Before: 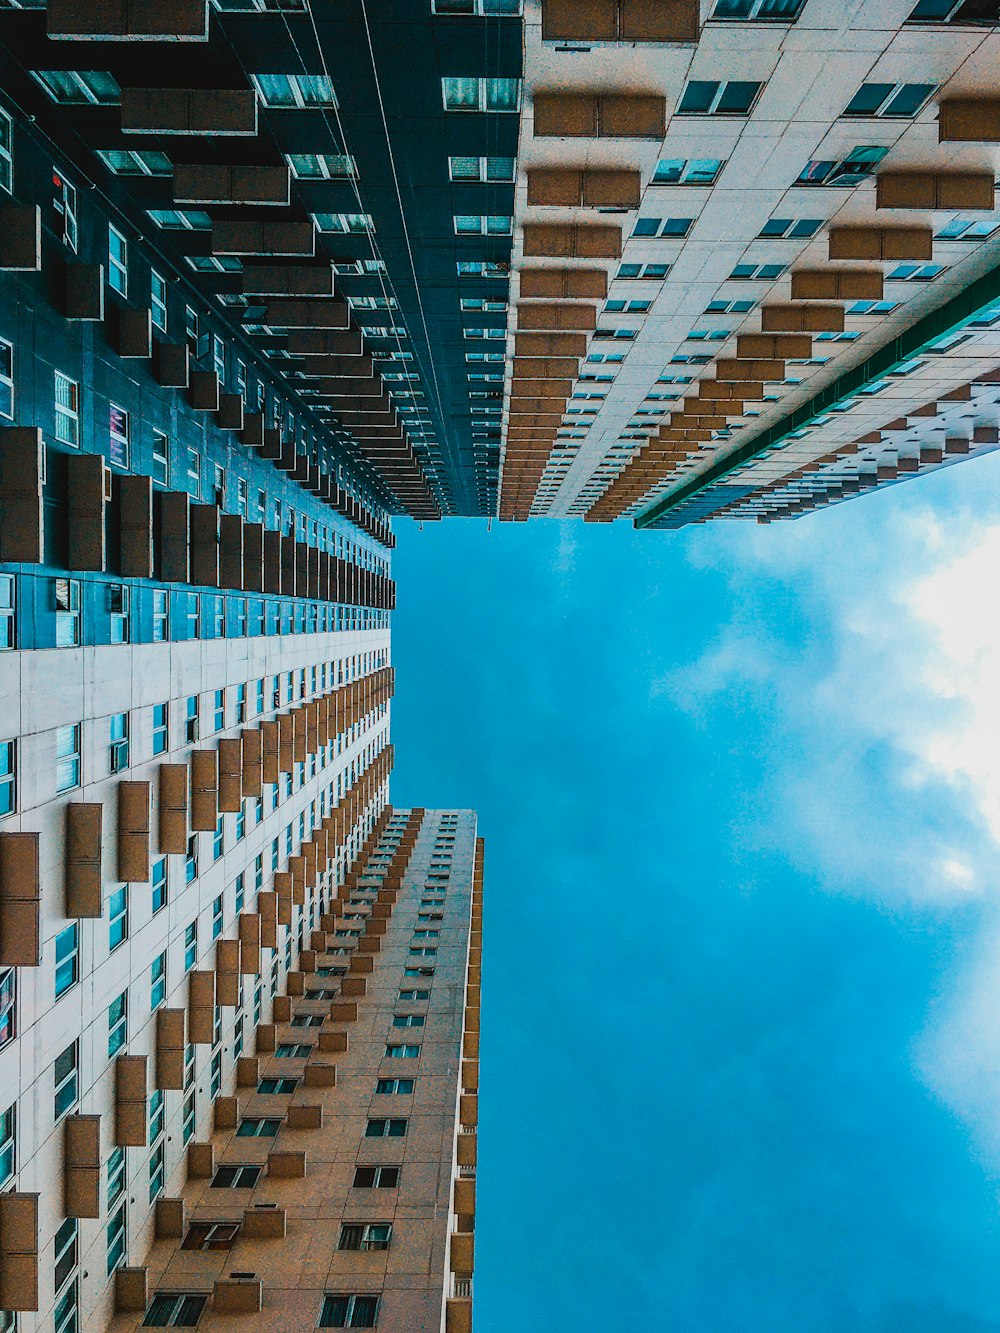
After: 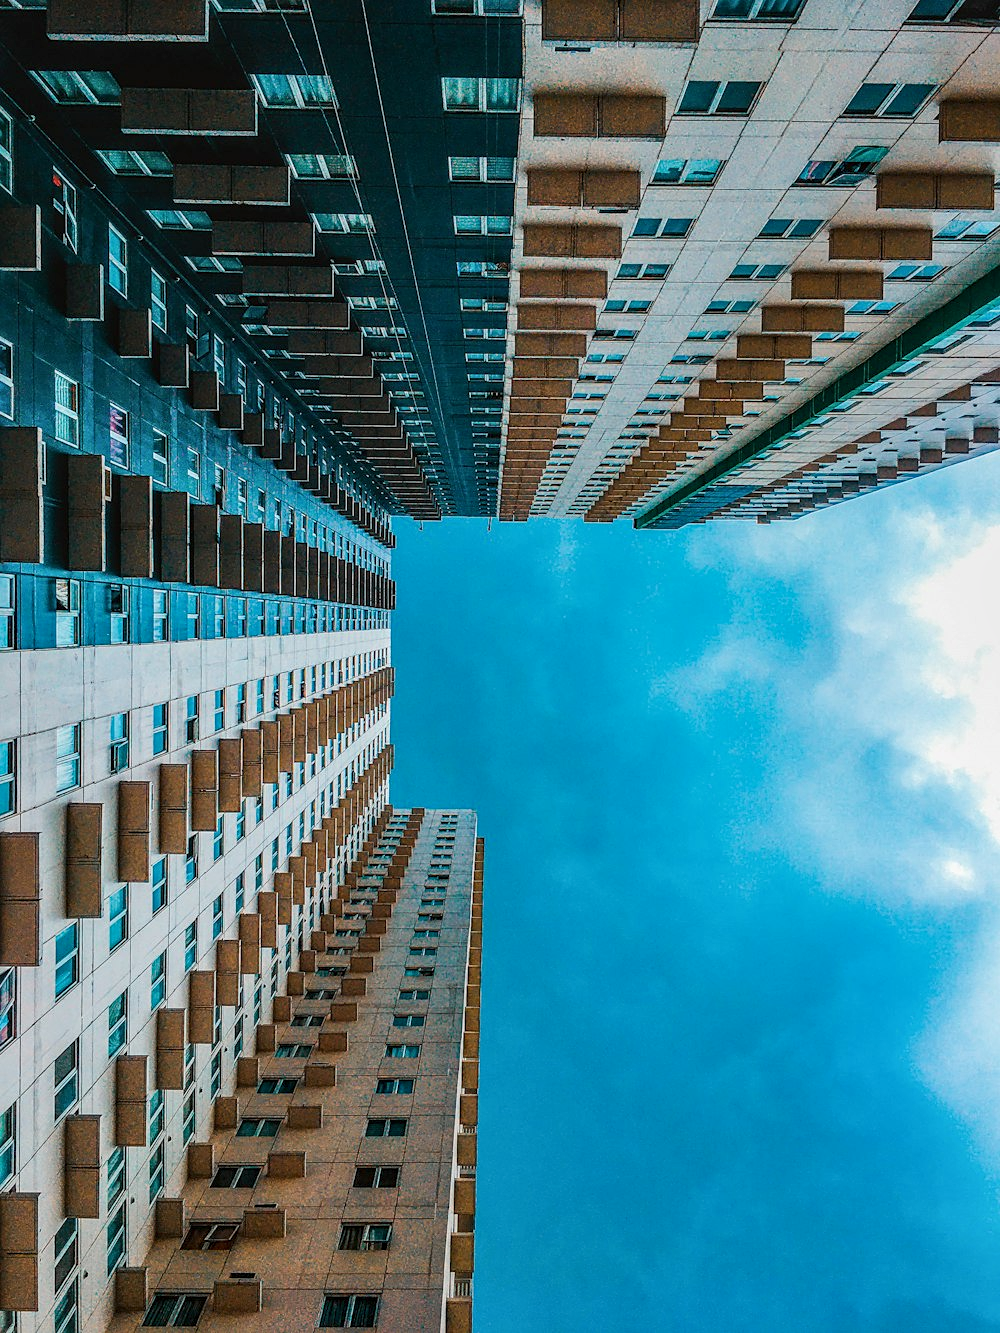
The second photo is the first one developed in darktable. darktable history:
sharpen: amount 0.203
local contrast: on, module defaults
